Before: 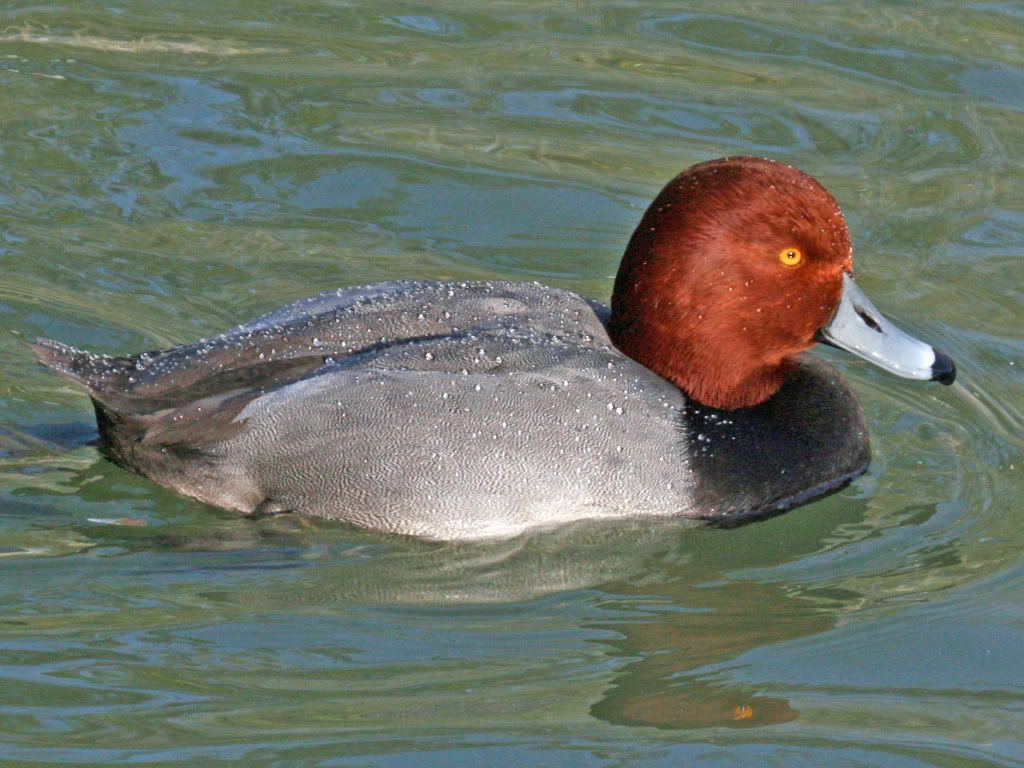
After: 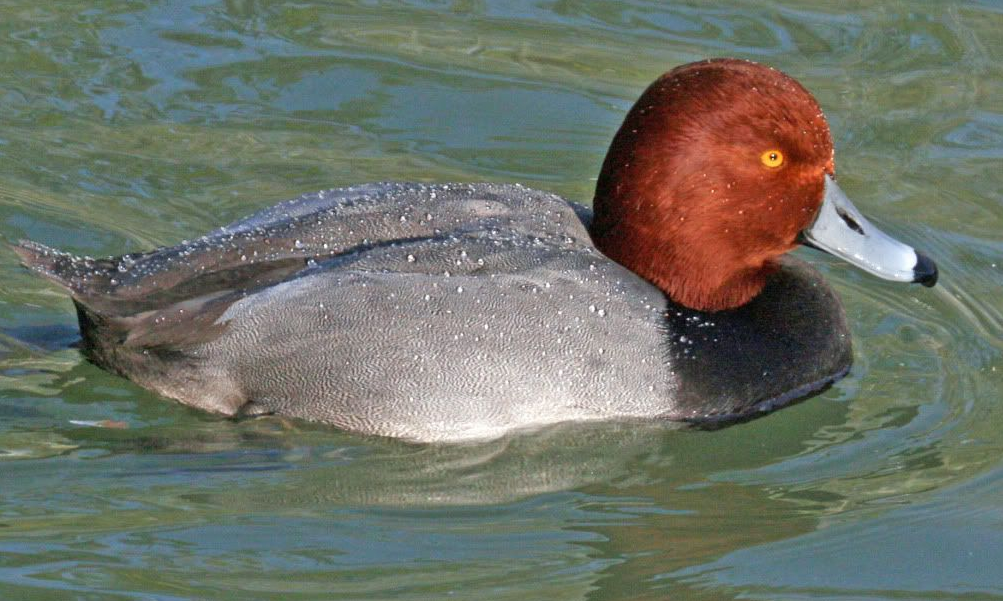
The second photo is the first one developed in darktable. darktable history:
crop and rotate: left 1.838%, top 12.866%, right 0.2%, bottom 8.84%
